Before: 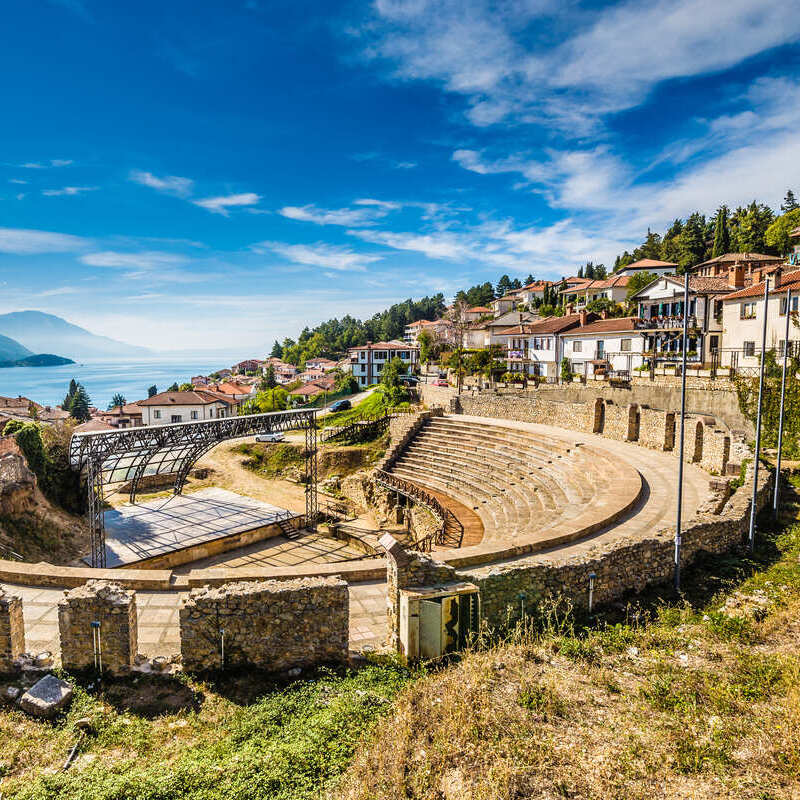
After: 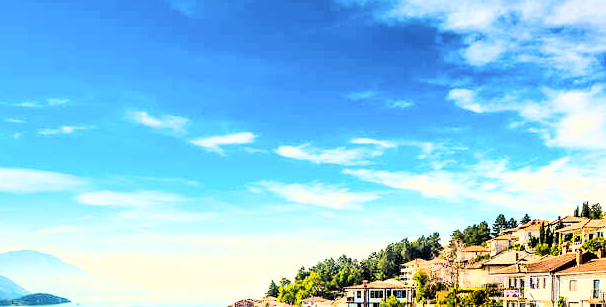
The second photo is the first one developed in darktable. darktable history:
crop: left 0.572%, top 7.627%, right 23.578%, bottom 53.919%
base curve: curves: ch0 [(0, 0) (0.007, 0.004) (0.027, 0.03) (0.046, 0.07) (0.207, 0.54) (0.442, 0.872) (0.673, 0.972) (1, 1)]
exposure: black level correction 0.008, exposure 0.091 EV, compensate highlight preservation false
color correction: highlights a* 1.35, highlights b* 17.95
